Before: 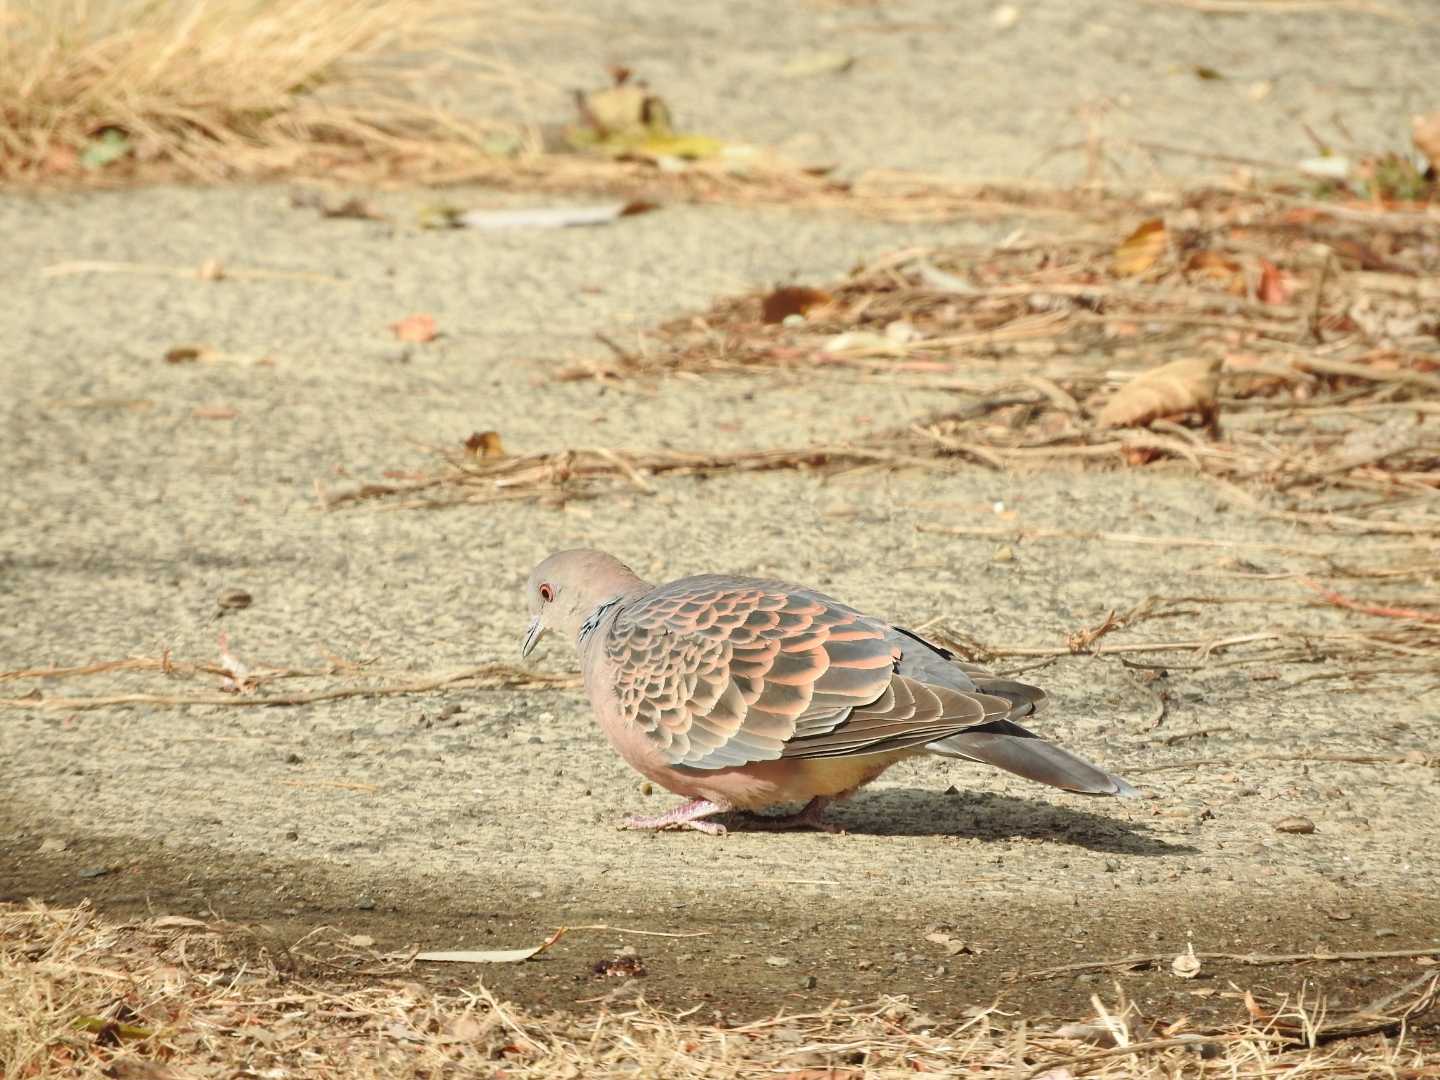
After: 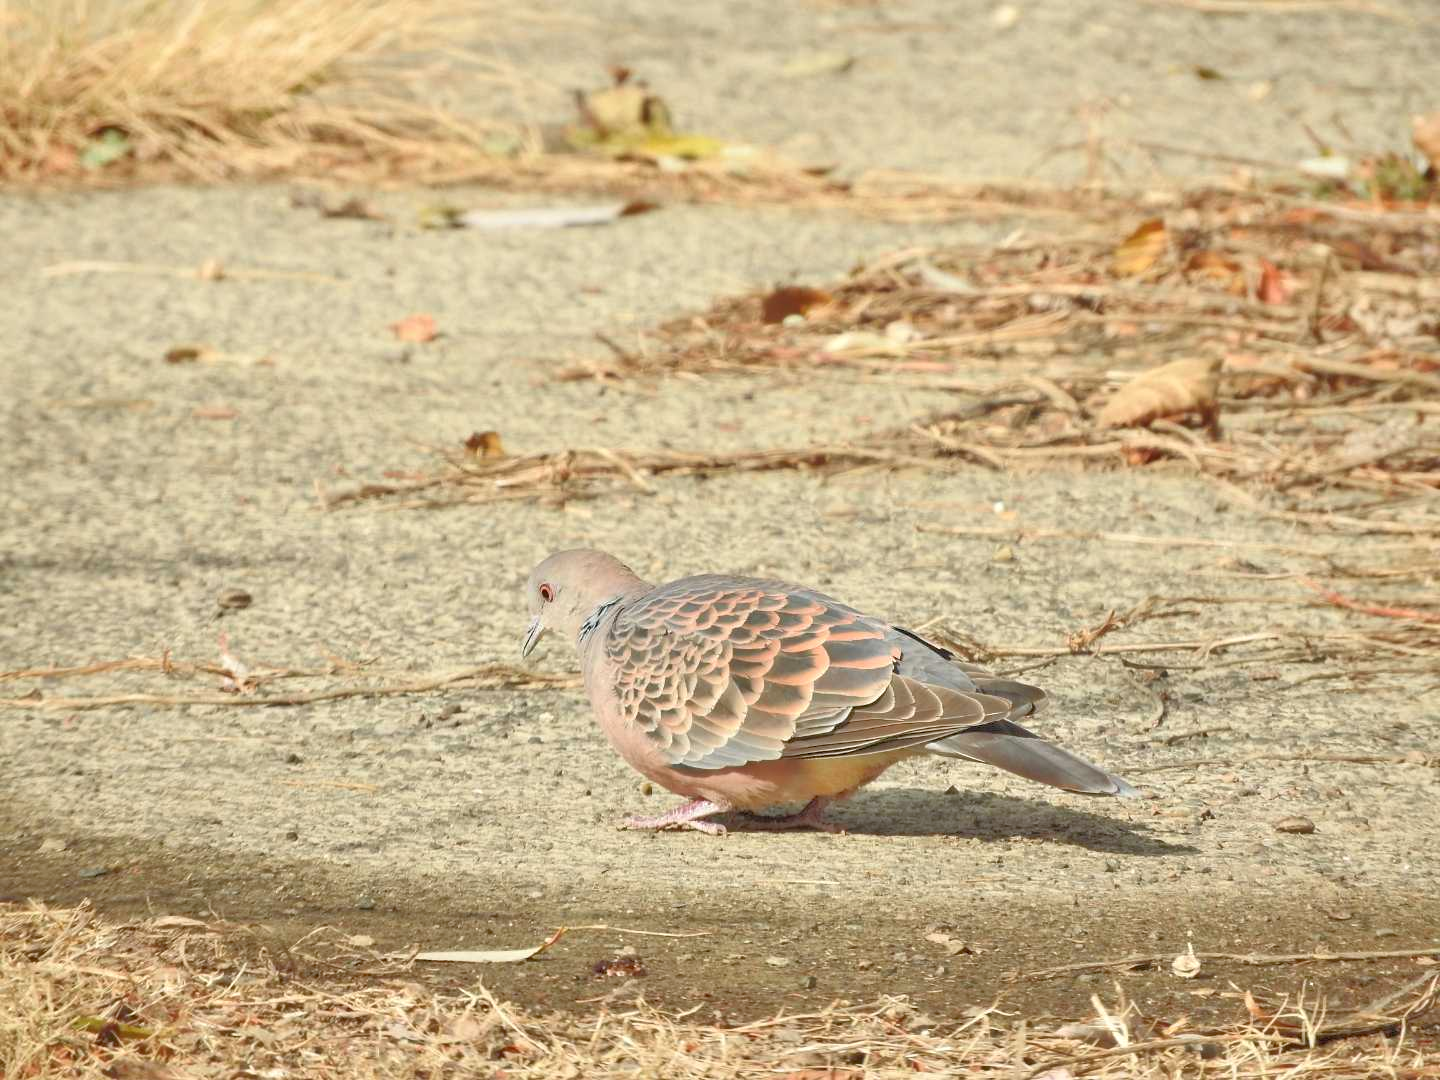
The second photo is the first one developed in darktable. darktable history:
tone equalizer: -7 EV 0.152 EV, -6 EV 0.575 EV, -5 EV 1.12 EV, -4 EV 1.32 EV, -3 EV 1.15 EV, -2 EV 0.6 EV, -1 EV 0.166 EV
